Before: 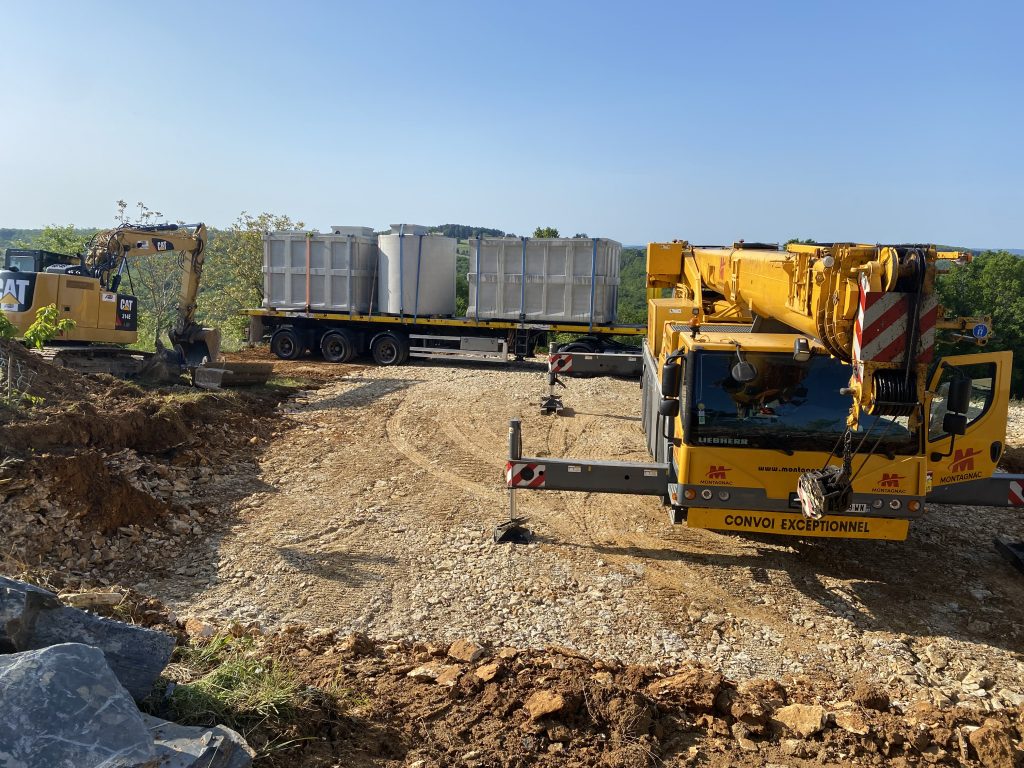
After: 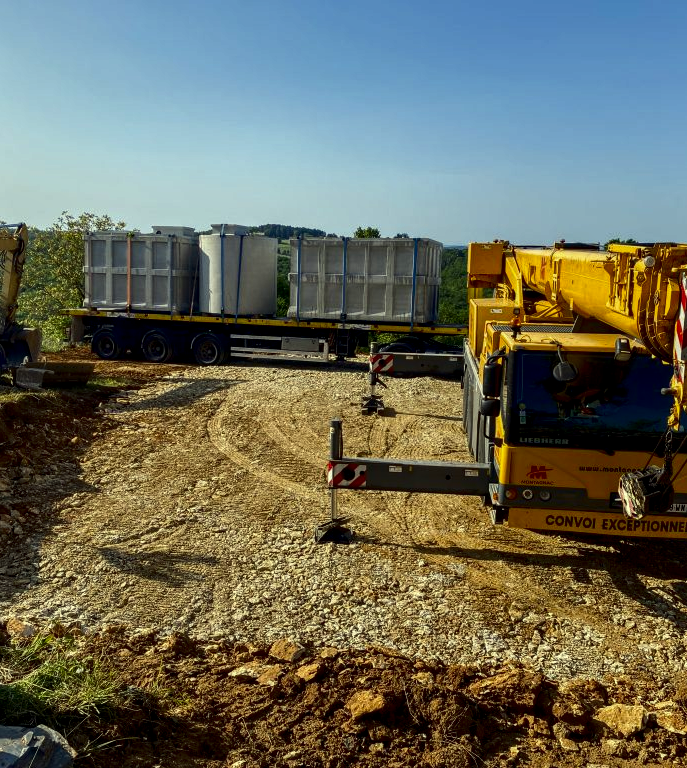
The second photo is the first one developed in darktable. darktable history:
color correction: highlights a* -5.81, highlights b* 10.88
contrast brightness saturation: contrast 0.096, brightness -0.26, saturation 0.148
local contrast: detail 130%
crop and rotate: left 17.569%, right 15.272%
